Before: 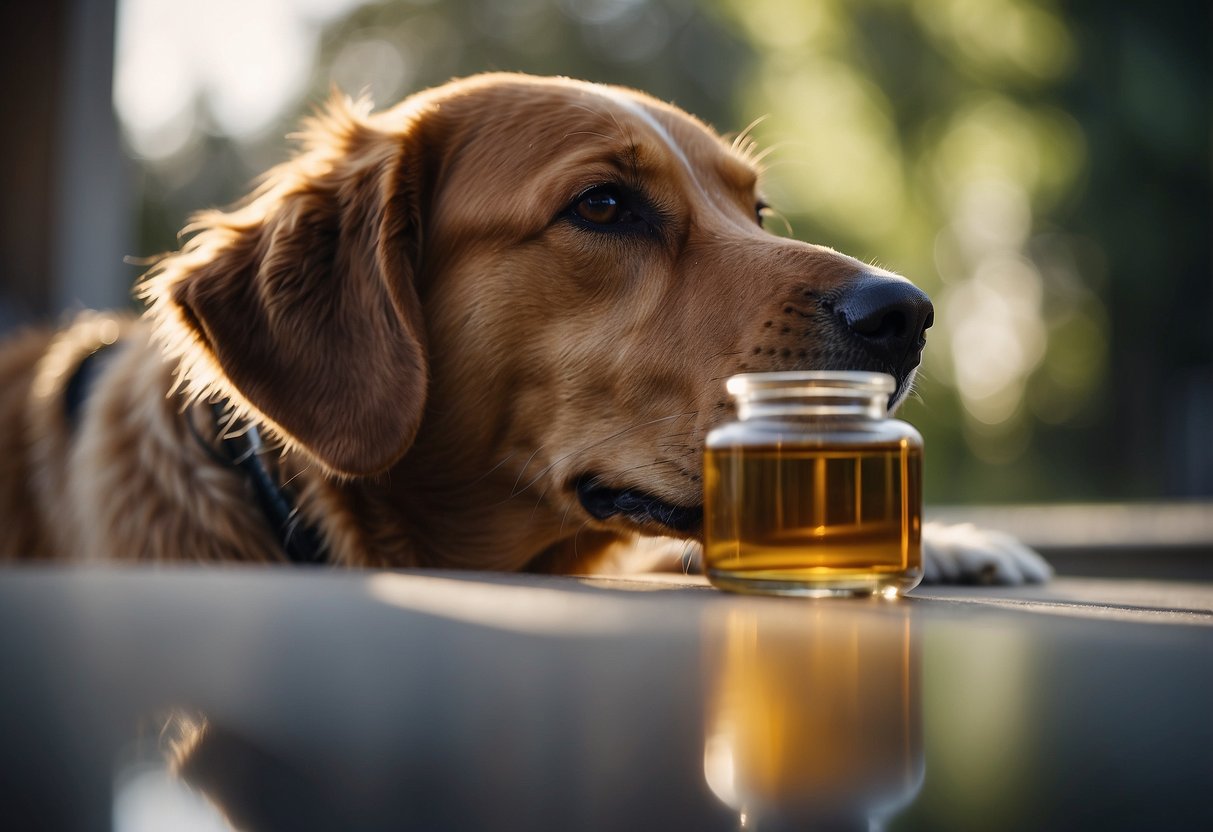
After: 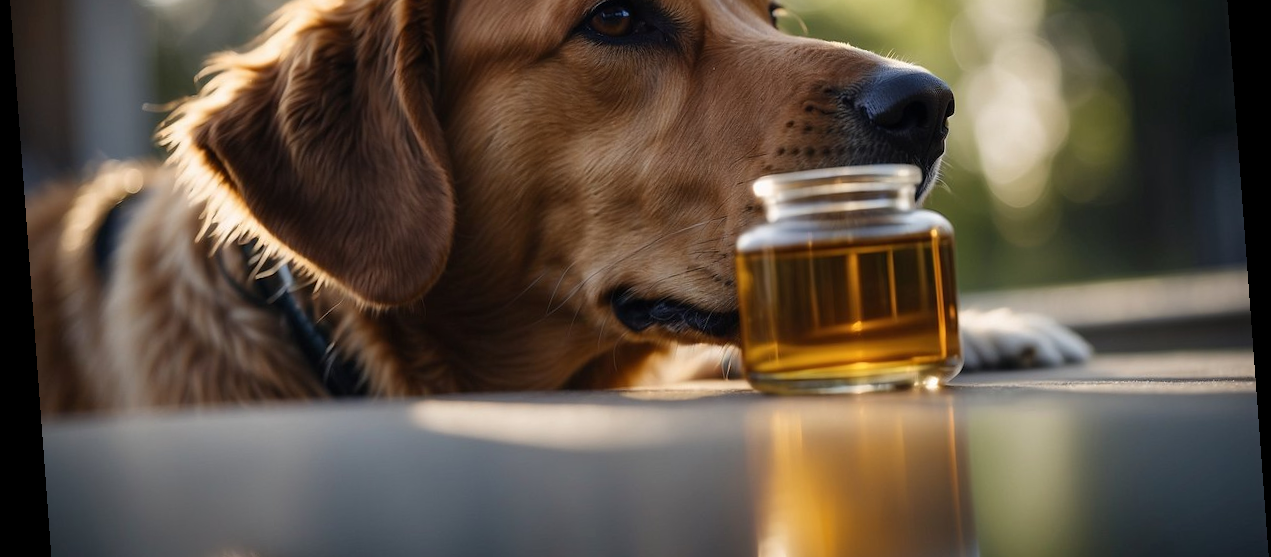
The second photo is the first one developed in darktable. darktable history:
rotate and perspective: rotation -4.25°, automatic cropping off
crop and rotate: top 25.357%, bottom 13.942%
